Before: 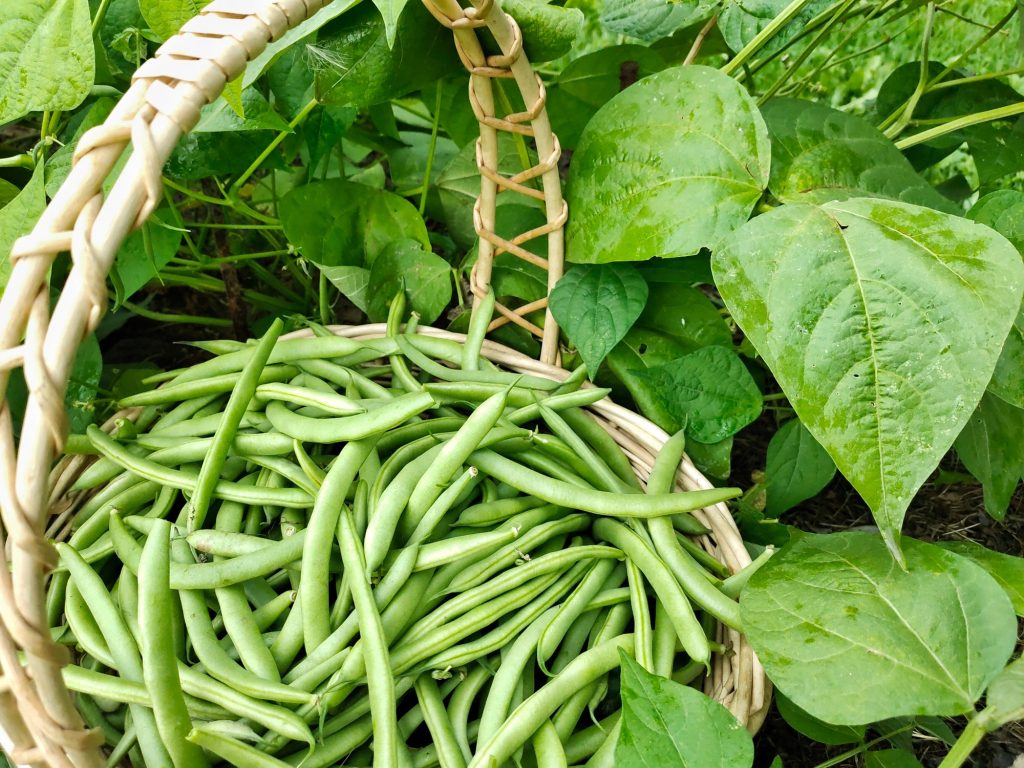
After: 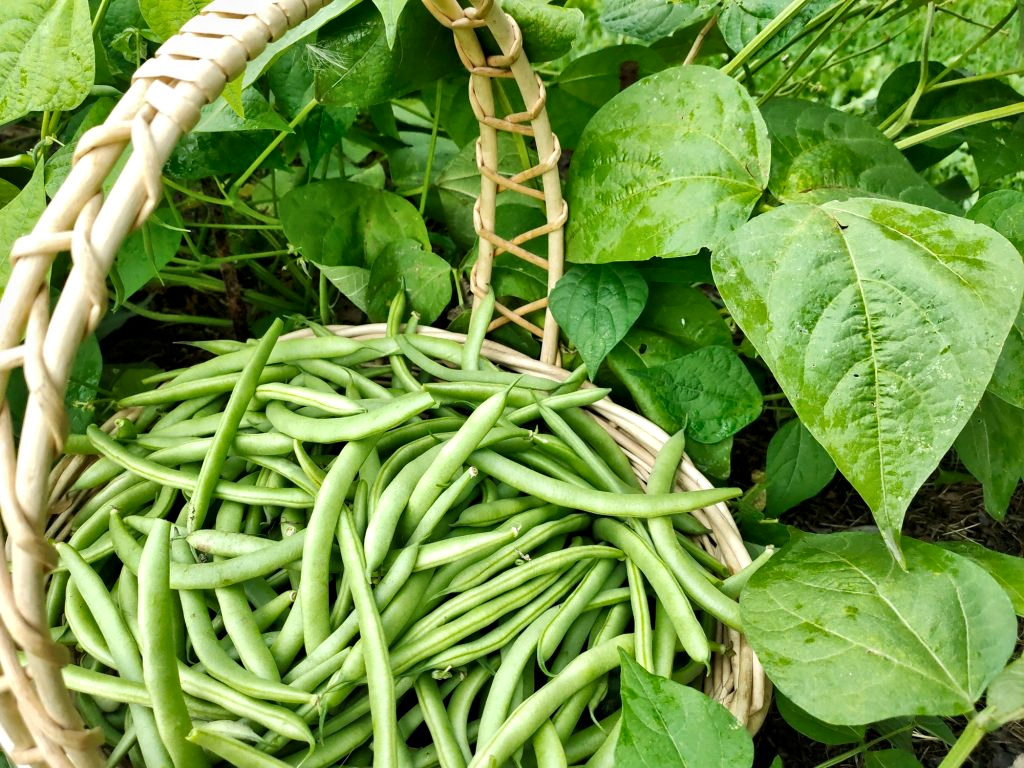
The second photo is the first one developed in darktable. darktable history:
local contrast: mode bilateral grid, contrast 20, coarseness 51, detail 149%, midtone range 0.2
